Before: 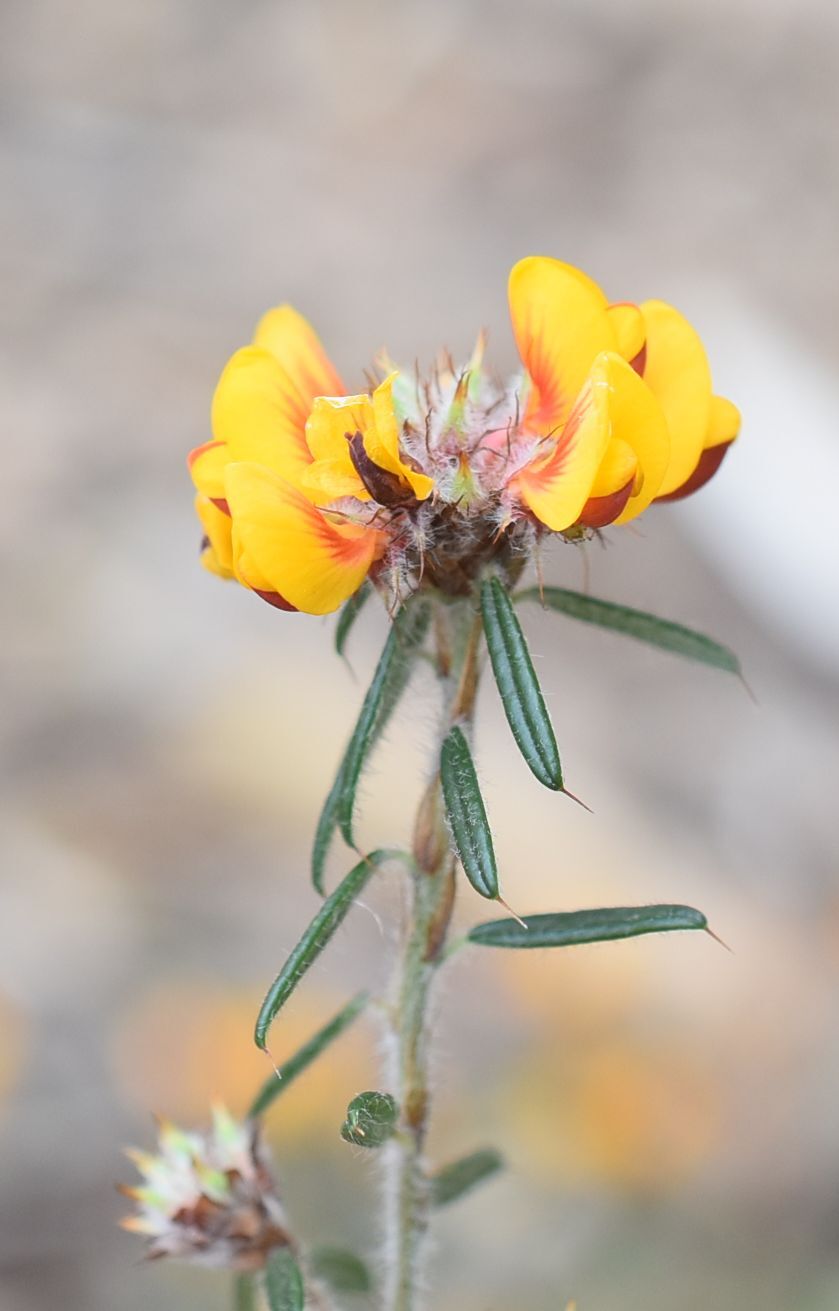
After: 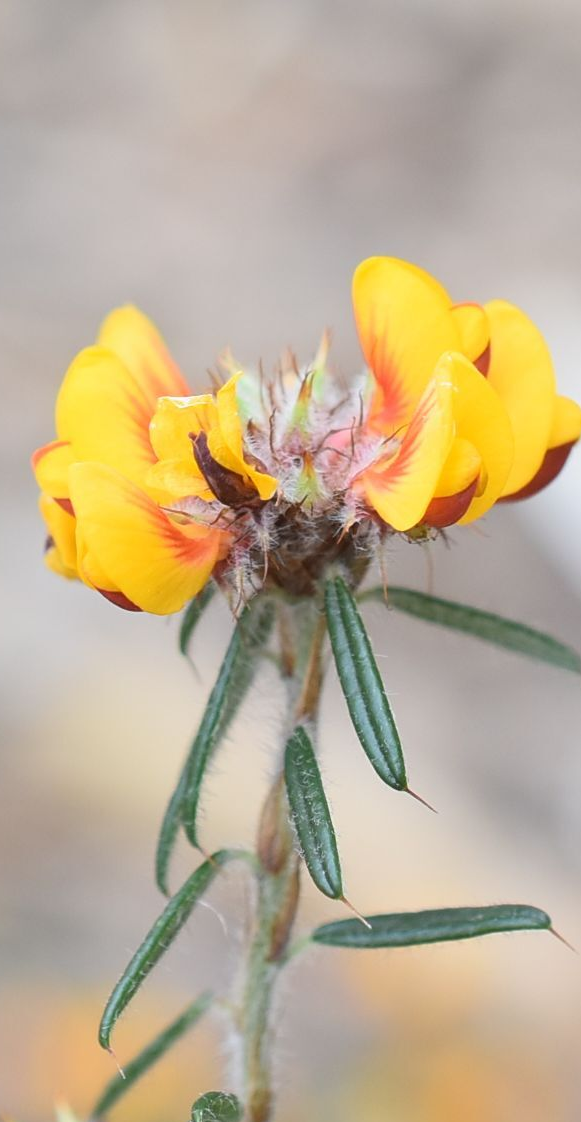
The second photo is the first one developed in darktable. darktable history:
crop: left 18.609%, right 12.141%, bottom 14.41%
